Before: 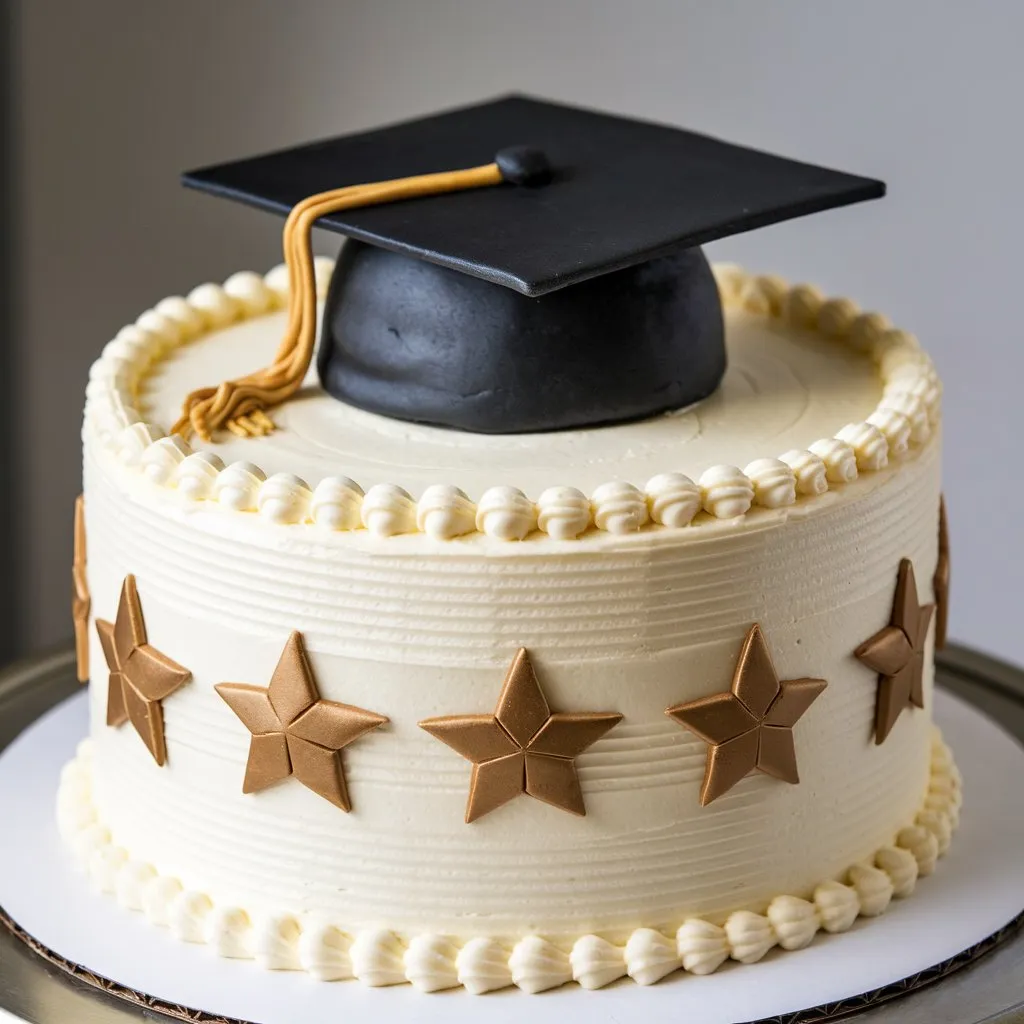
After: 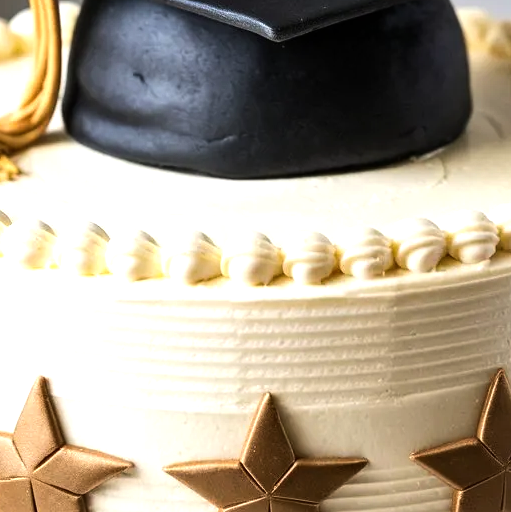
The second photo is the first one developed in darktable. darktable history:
tone equalizer: -8 EV -0.75 EV, -7 EV -0.7 EV, -6 EV -0.6 EV, -5 EV -0.4 EV, -3 EV 0.4 EV, -2 EV 0.6 EV, -1 EV 0.7 EV, +0 EV 0.75 EV, edges refinement/feathering 500, mask exposure compensation -1.57 EV, preserve details no
crop: left 25%, top 25%, right 25%, bottom 25%
